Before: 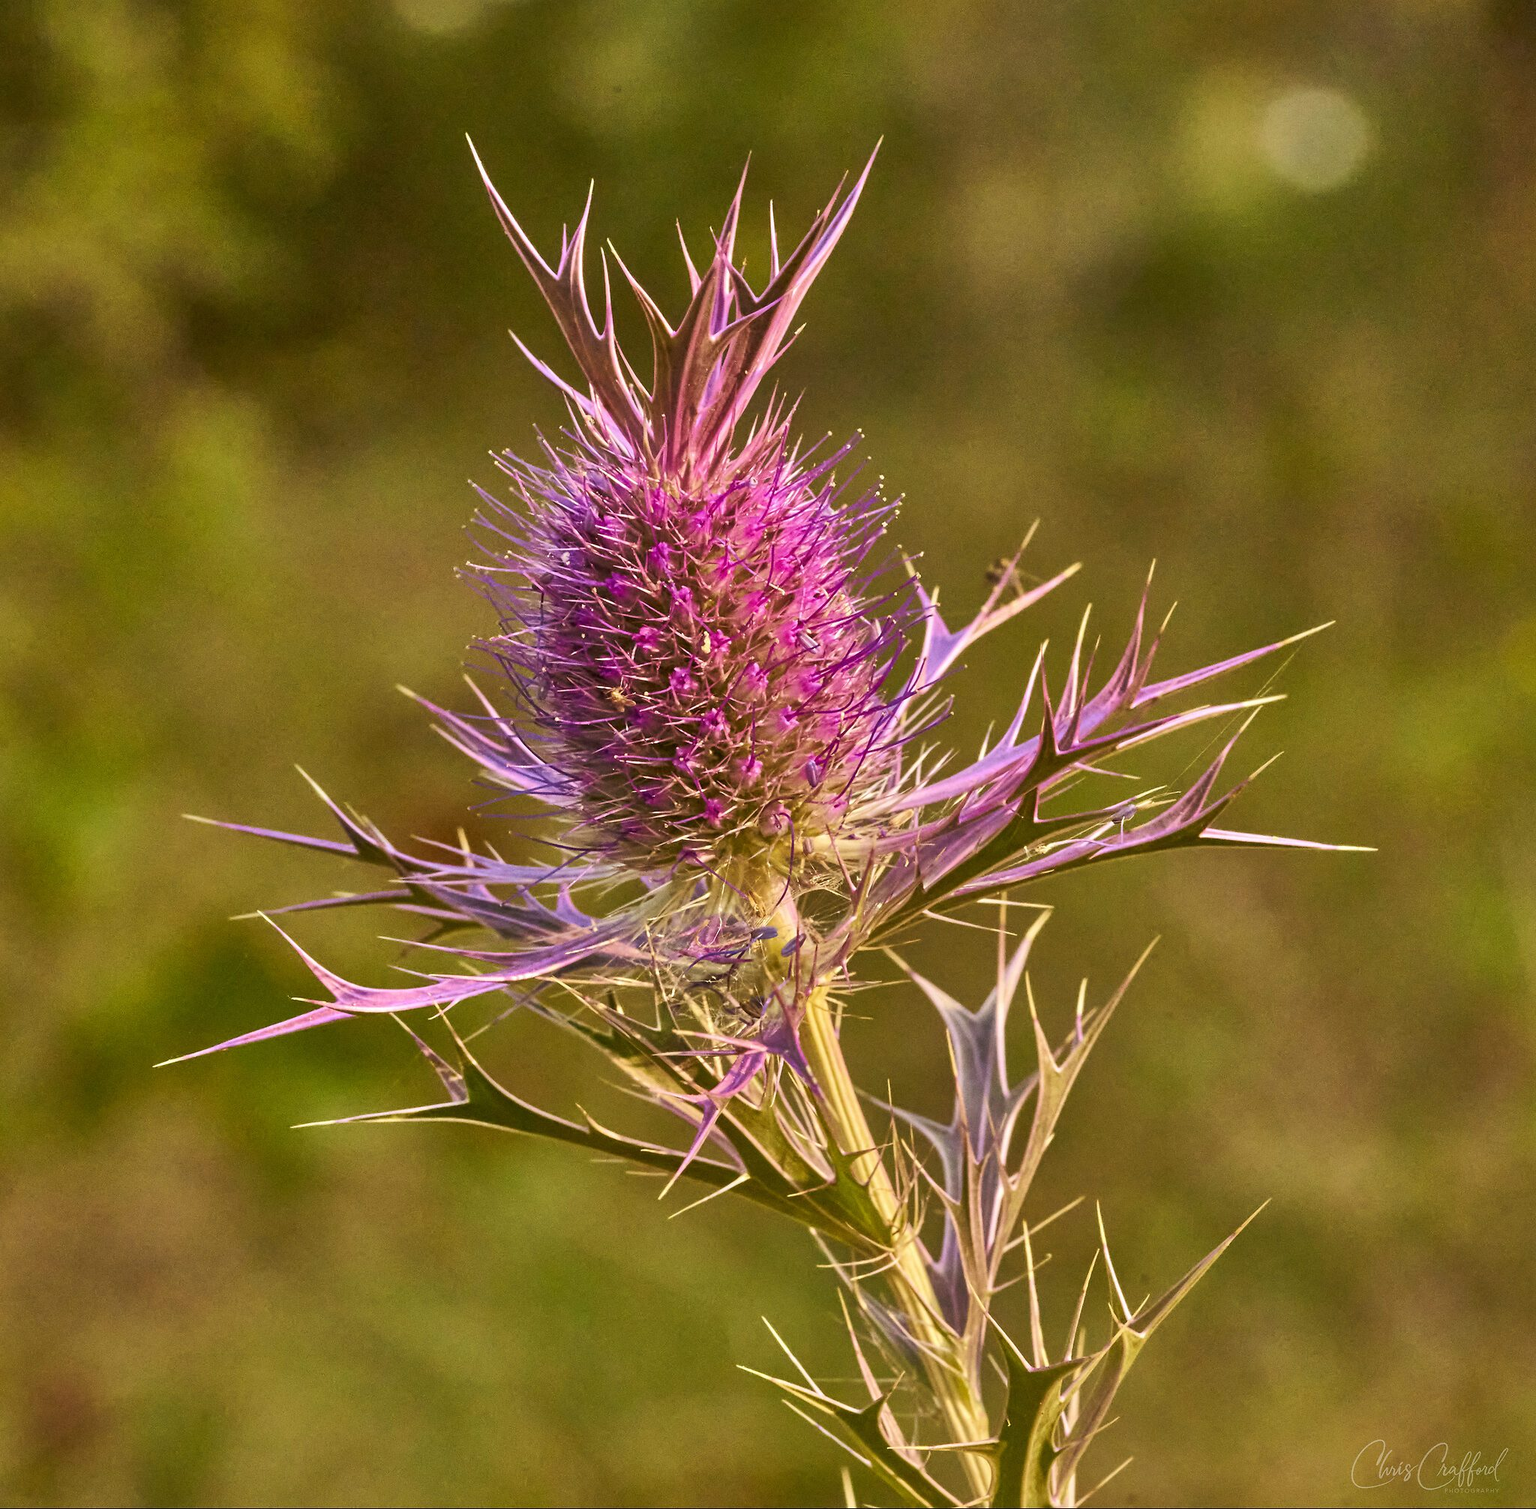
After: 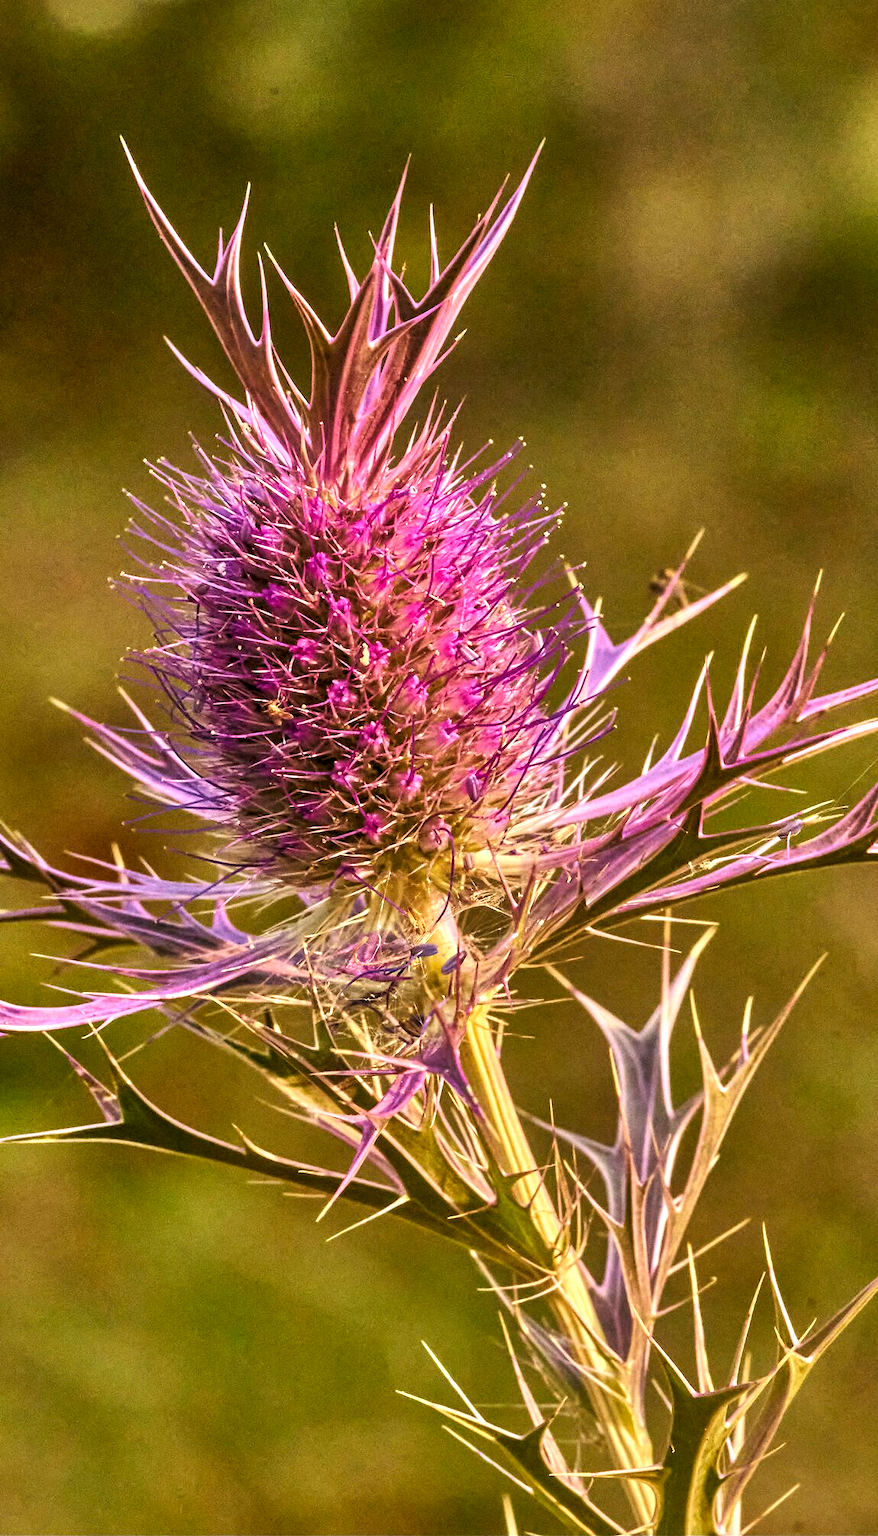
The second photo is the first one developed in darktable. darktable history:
crop and rotate: left 22.699%, right 21.108%
levels: levels [0.062, 0.494, 0.925]
local contrast: on, module defaults
